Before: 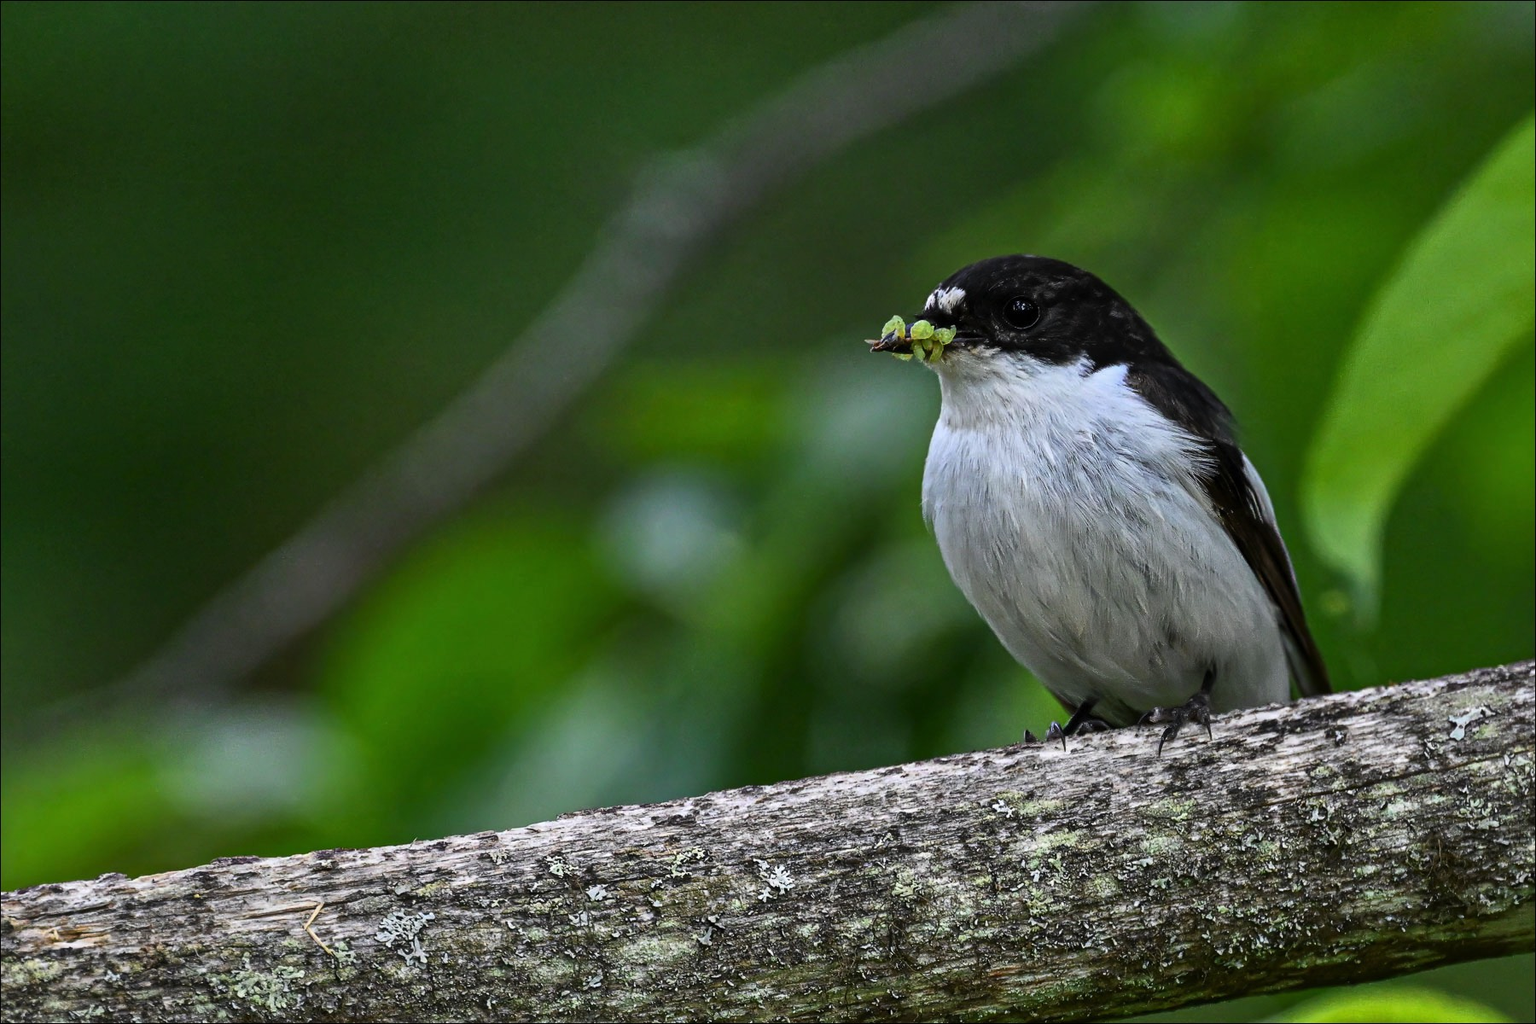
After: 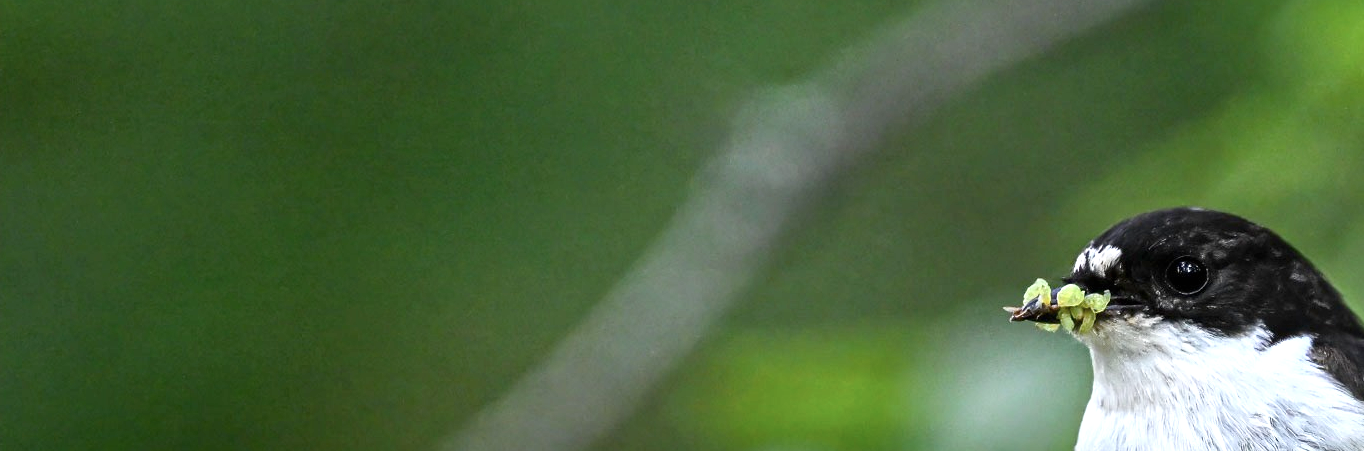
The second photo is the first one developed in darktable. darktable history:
crop: left 0.576%, top 7.634%, right 23.595%, bottom 54.771%
exposure: black level correction 0, exposure 0.696 EV, compensate exposure bias true, compensate highlight preservation false
contrast brightness saturation: contrast 0.107, saturation -0.16
